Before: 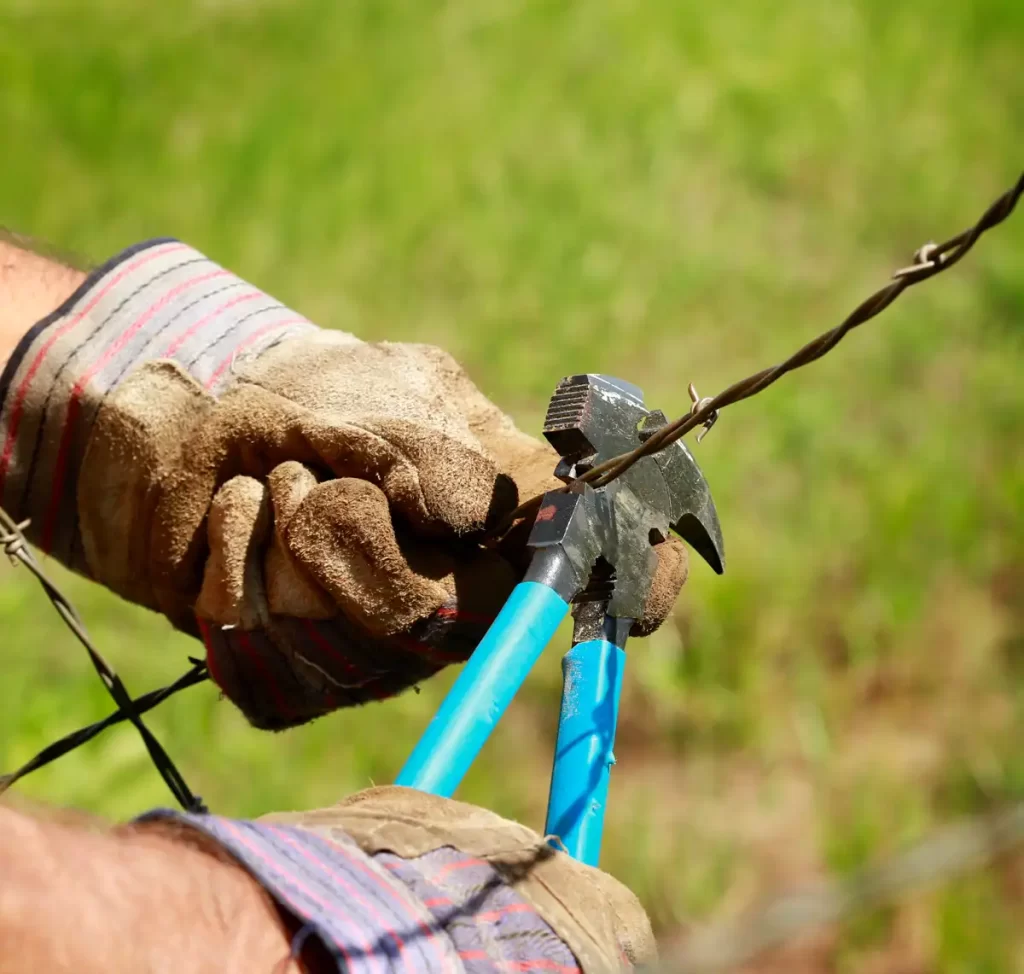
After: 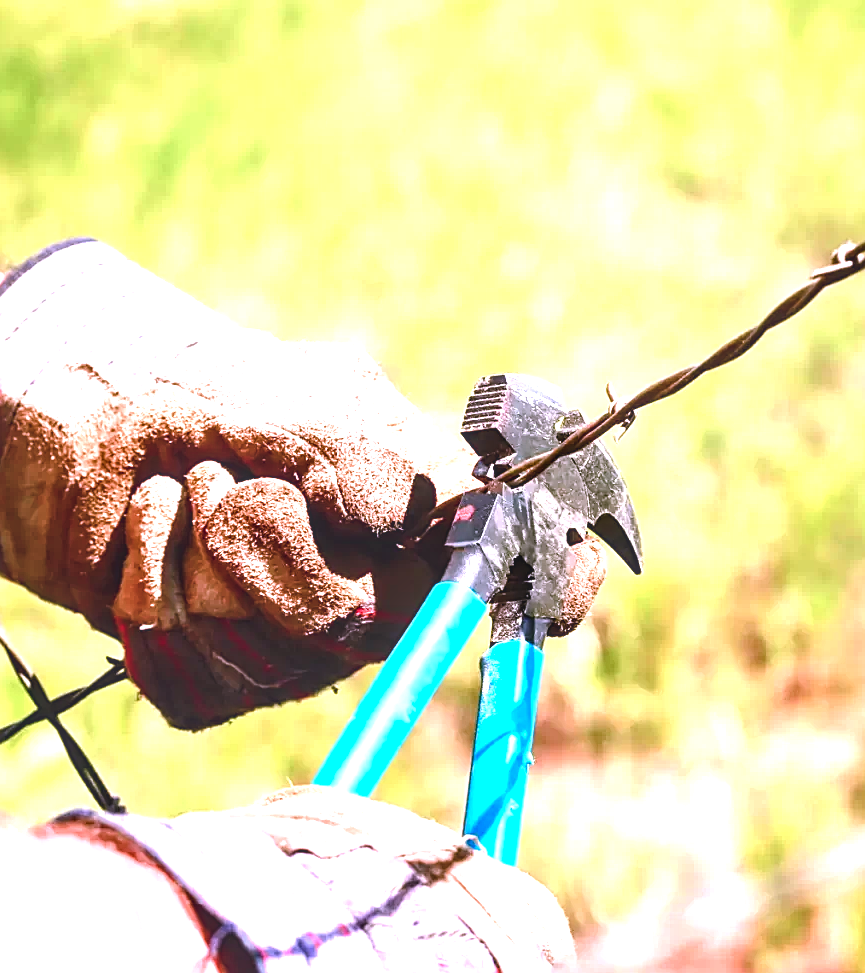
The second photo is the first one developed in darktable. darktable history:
crop: left 8.019%, right 7.463%
sharpen: on, module defaults
exposure: black level correction 0, exposure 1.106 EV, compensate highlight preservation false
color balance rgb: global offset › luminance 0.489%, global offset › hue 168.88°, perceptual saturation grading › global saturation 20%, perceptual saturation grading › highlights -25.685%, perceptual saturation grading › shadows 24.974%, global vibrance 20%
local contrast: on, module defaults
color correction: highlights a* 15.05, highlights b* -25.26
tone equalizer: -8 EV -0.725 EV, -7 EV -0.71 EV, -6 EV -0.593 EV, -5 EV -0.375 EV, -3 EV 0.393 EV, -2 EV 0.6 EV, -1 EV 0.675 EV, +0 EV 0.733 EV, edges refinement/feathering 500, mask exposure compensation -1.57 EV, preserve details no
